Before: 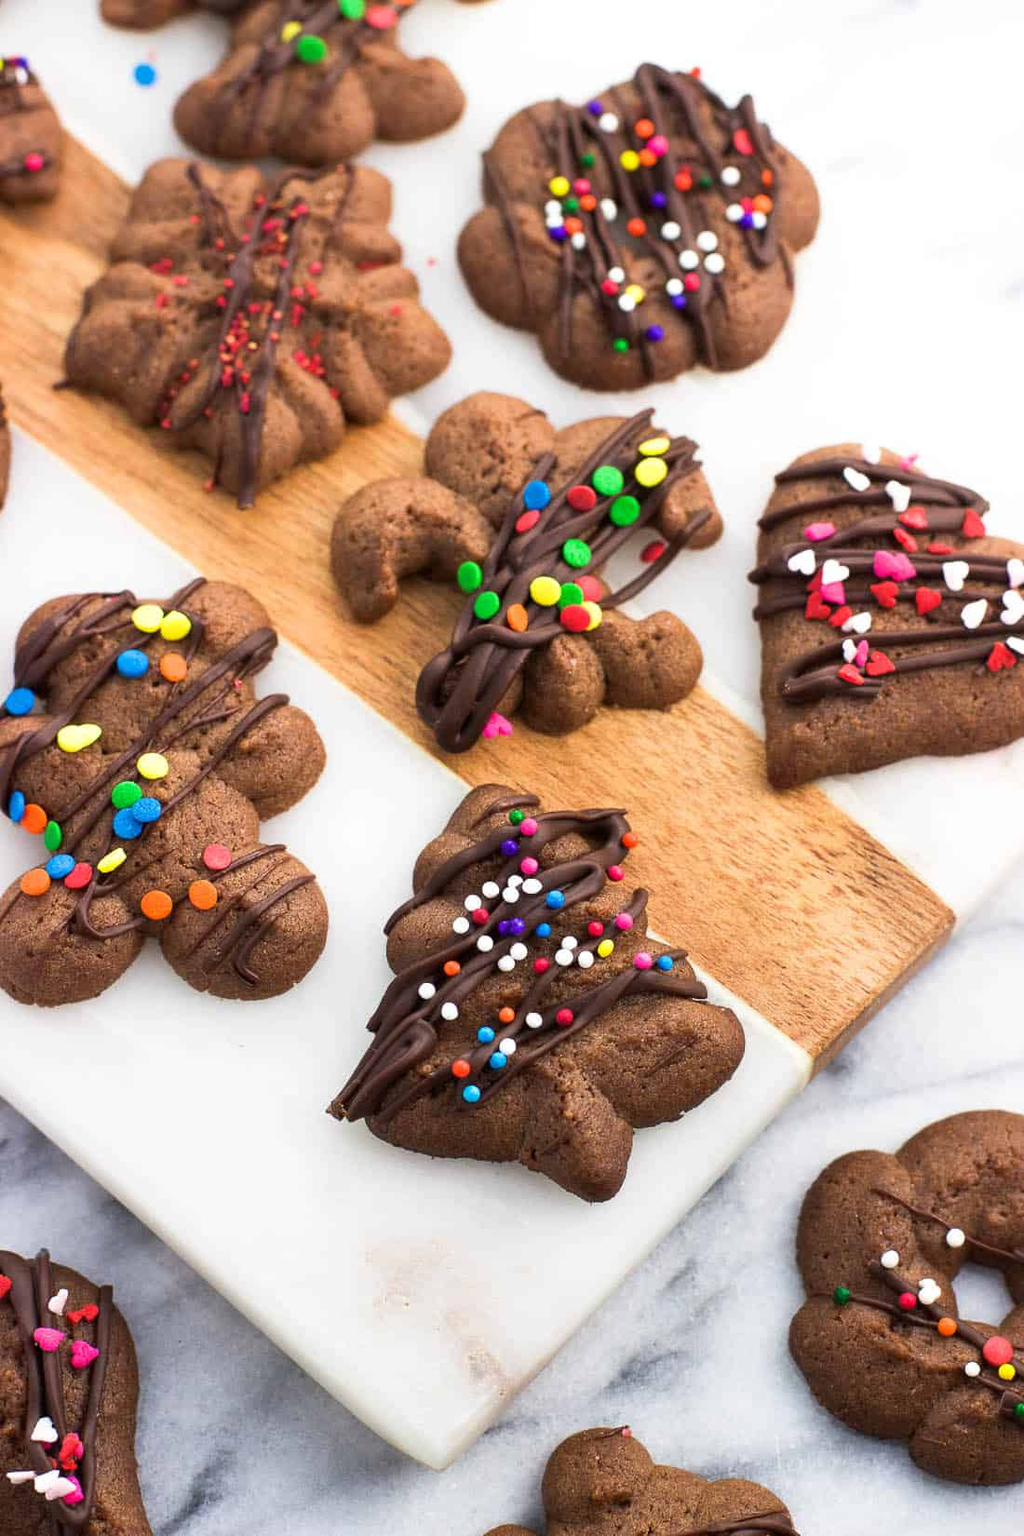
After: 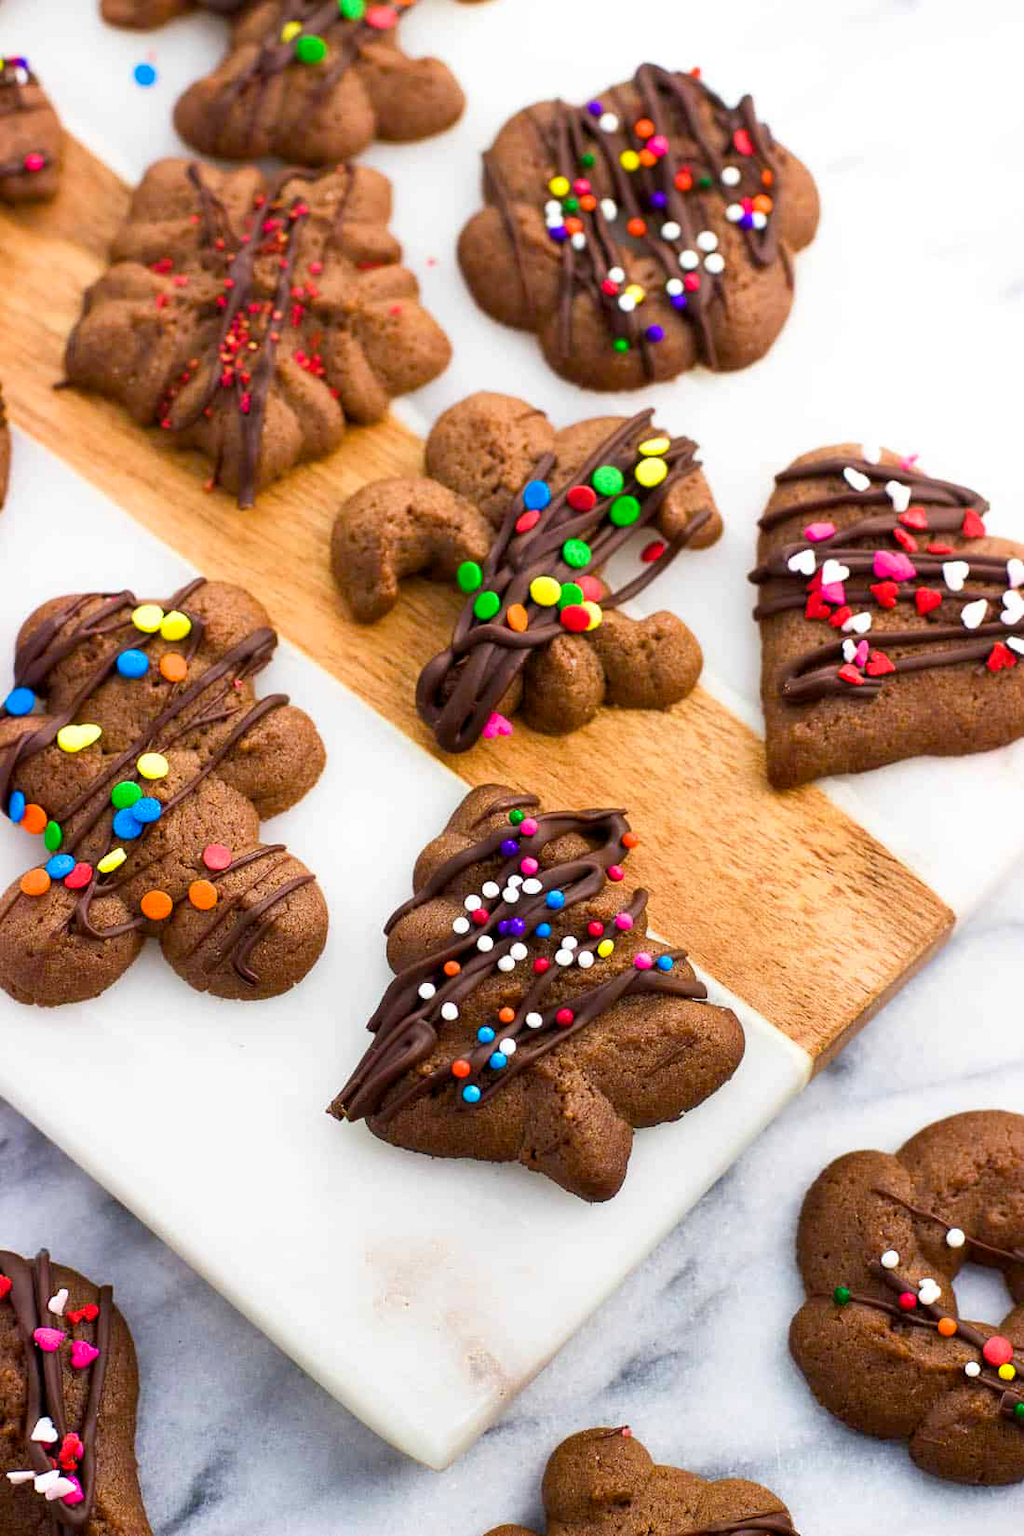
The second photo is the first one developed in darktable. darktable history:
color balance rgb: global offset › luminance -0.251%, linear chroma grading › shadows 31.907%, linear chroma grading › global chroma -1.373%, linear chroma grading › mid-tones 4.085%, perceptual saturation grading › global saturation 2.85%, global vibrance 20%
